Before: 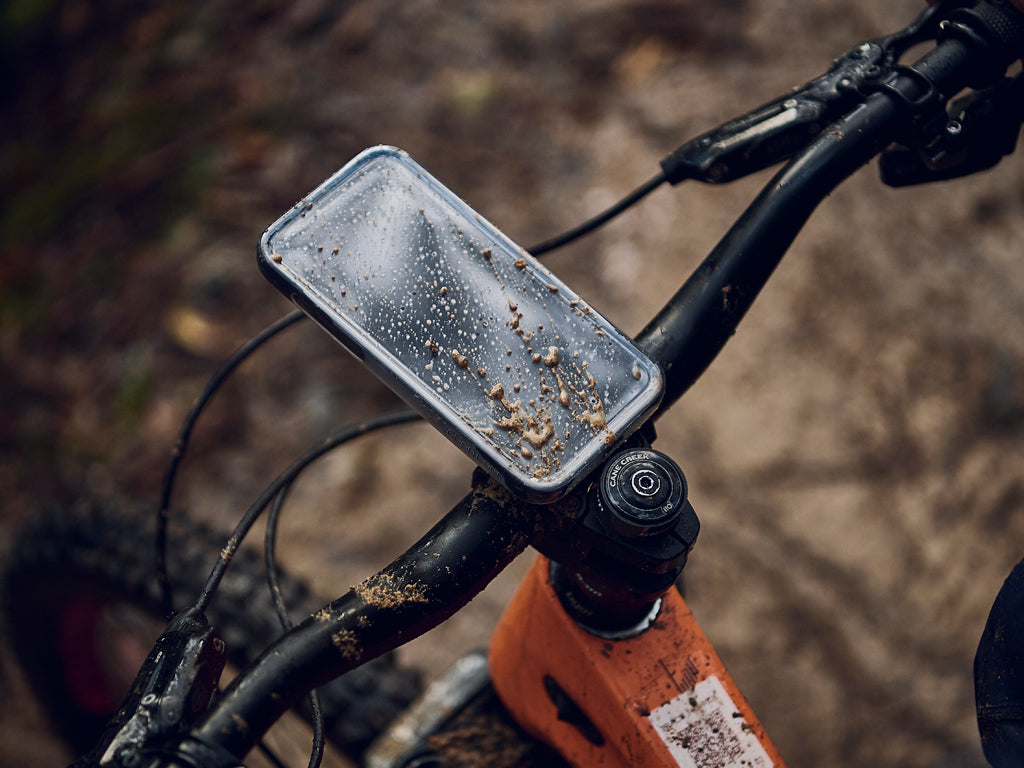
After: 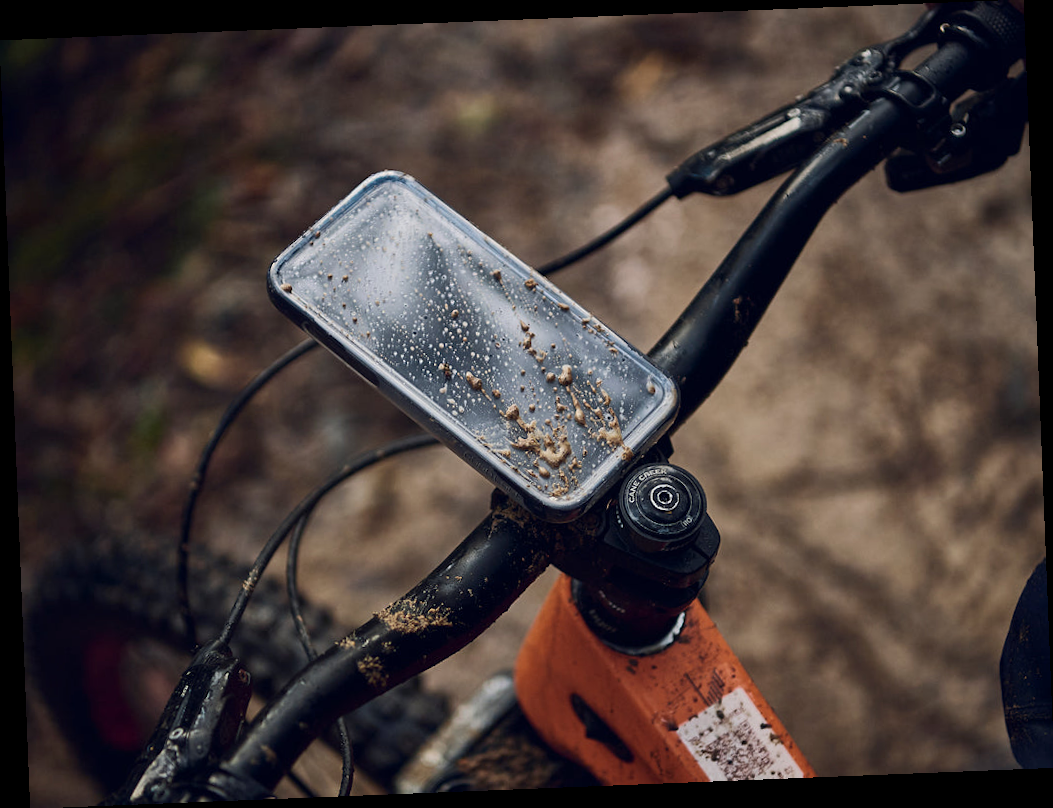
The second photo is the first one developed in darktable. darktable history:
rotate and perspective: rotation -2.29°, automatic cropping off
